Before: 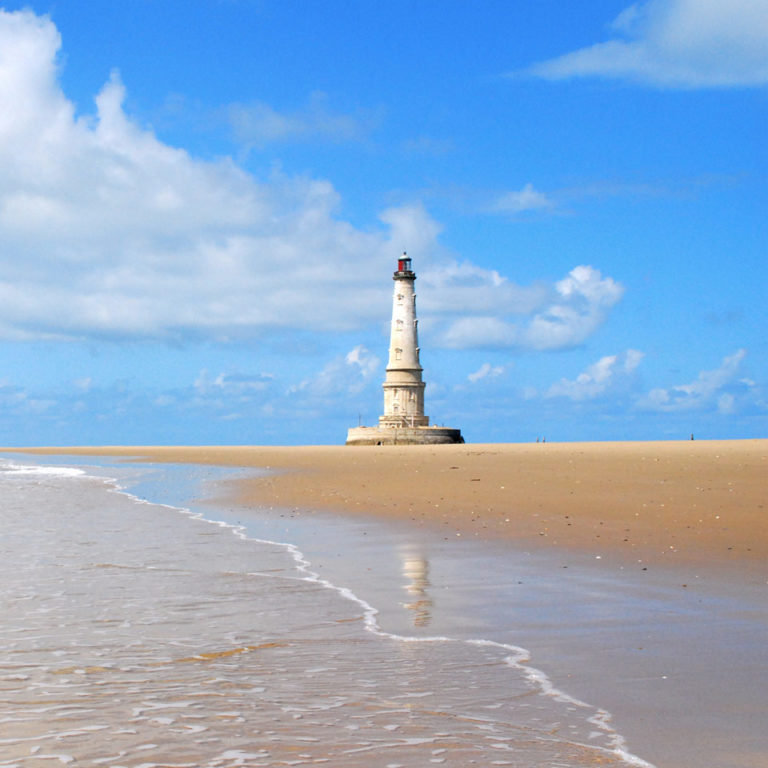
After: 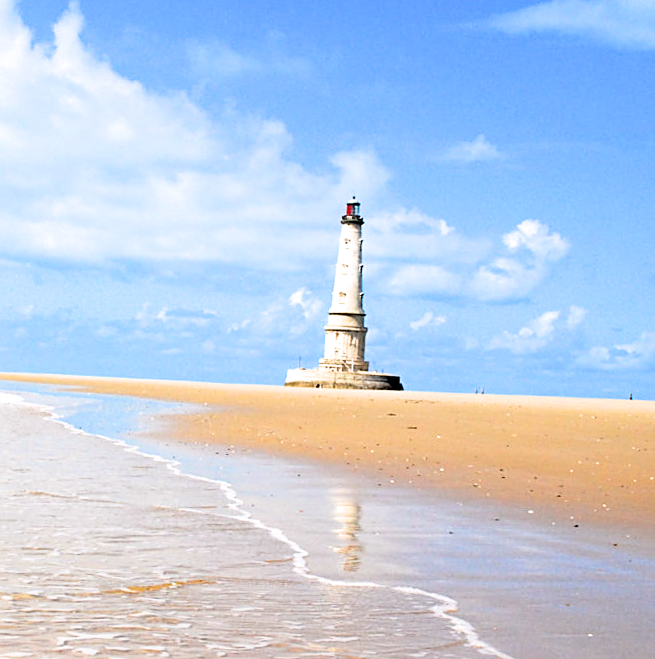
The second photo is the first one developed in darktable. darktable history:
crop and rotate: angle -3.1°, left 5.398%, top 5.186%, right 4.743%, bottom 4.368%
sharpen: on, module defaults
filmic rgb: black relative exposure -4.93 EV, white relative exposure 2.82 EV, hardness 3.71
exposure: black level correction 0, exposure 0.696 EV, compensate exposure bias true, compensate highlight preservation false
haze removal: compatibility mode true, adaptive false
